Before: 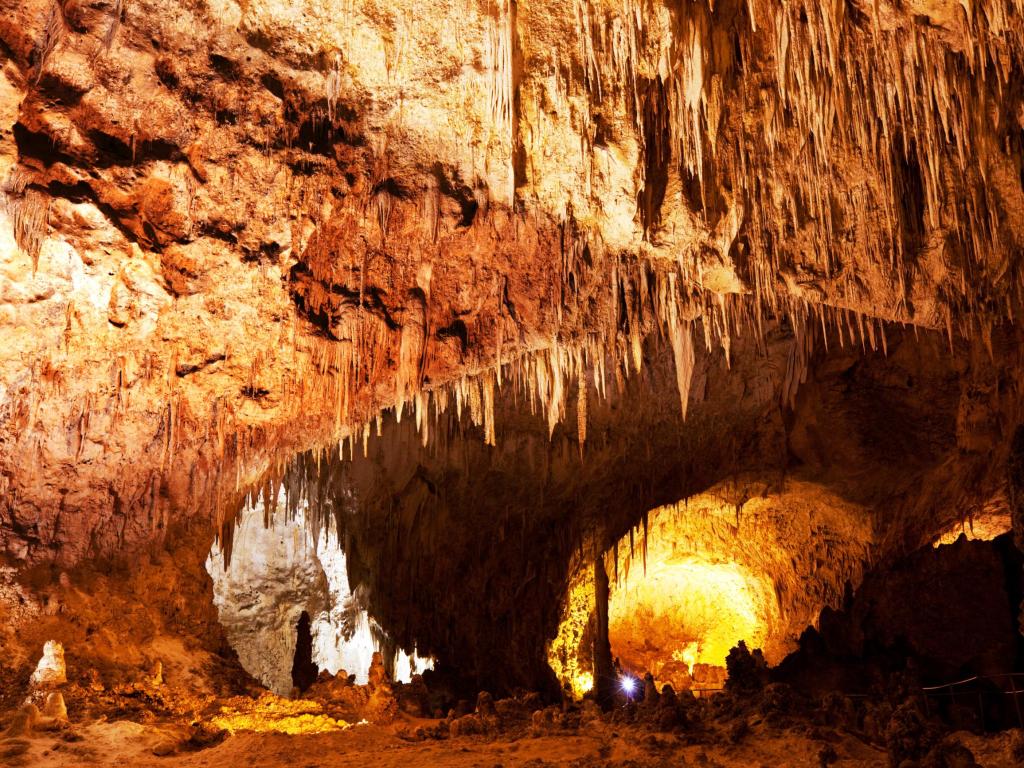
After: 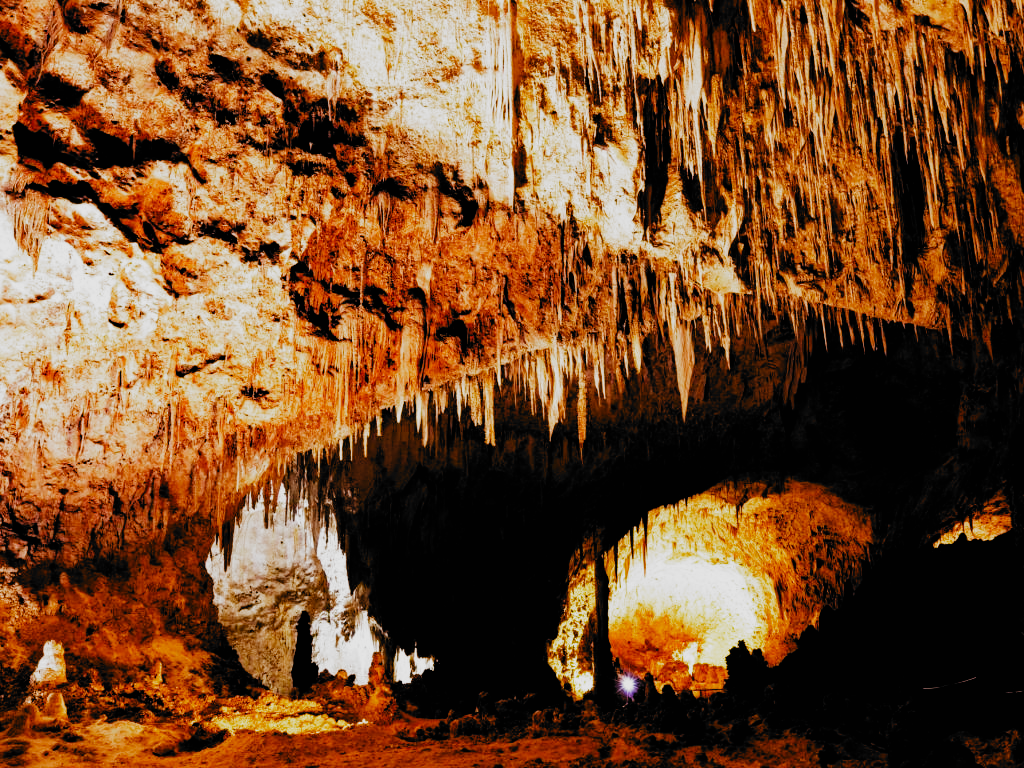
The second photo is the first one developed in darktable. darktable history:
filmic rgb: black relative exposure -5.13 EV, white relative exposure 3.98 EV, threshold 2.95 EV, hardness 2.89, contrast 1.3, highlights saturation mix -29.1%, add noise in highlights 0.001, preserve chrominance no, color science v3 (2019), use custom middle-gray values true, contrast in highlights soft, enable highlight reconstruction true
